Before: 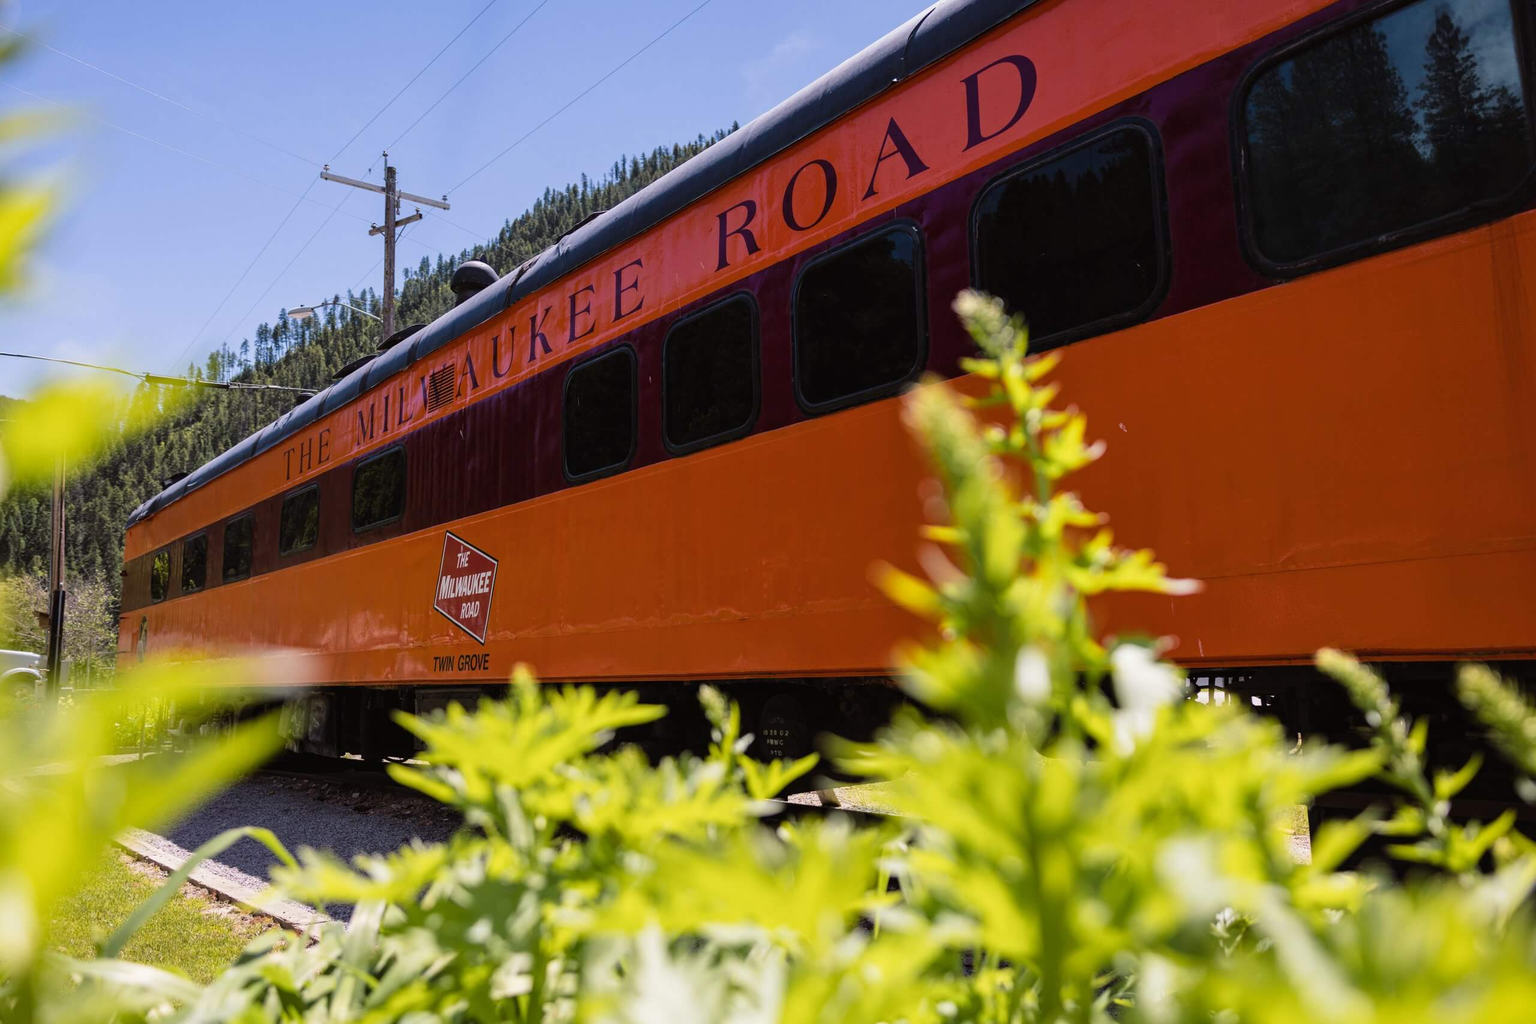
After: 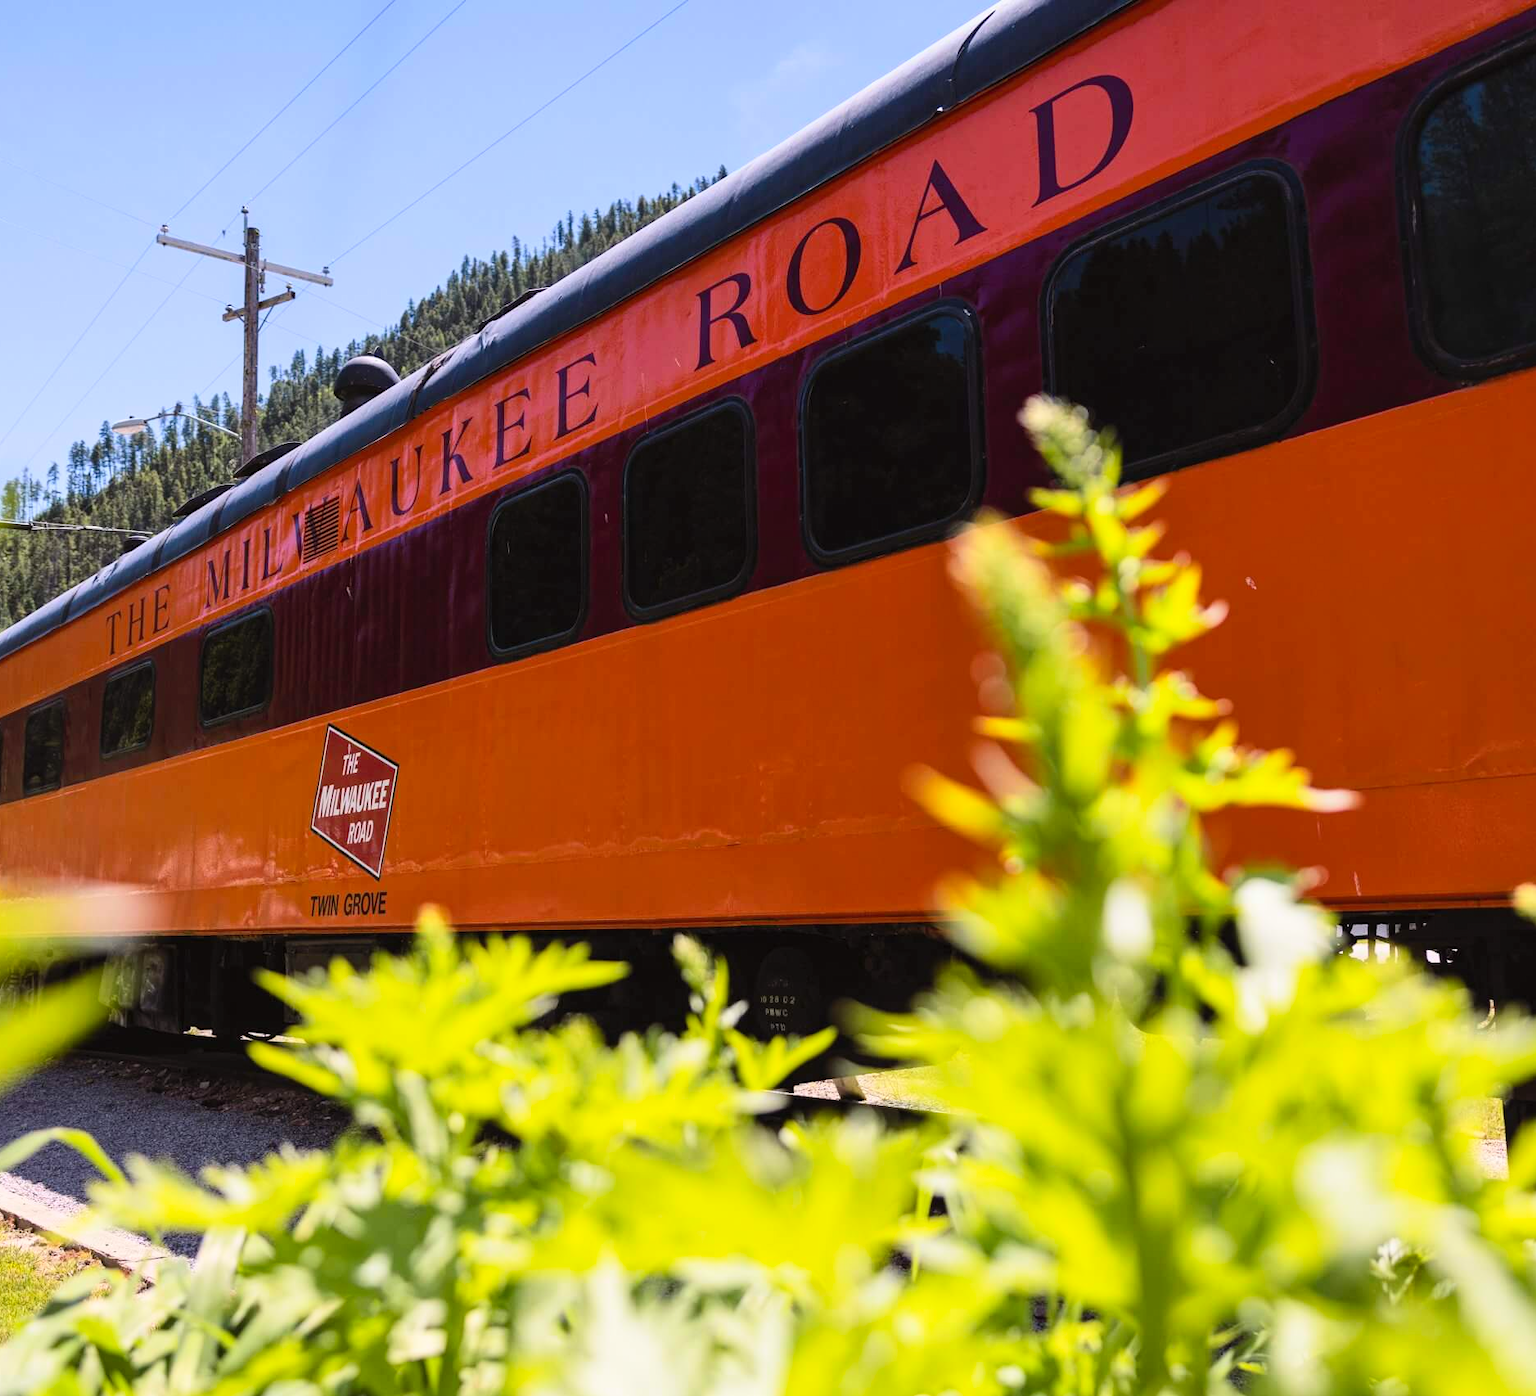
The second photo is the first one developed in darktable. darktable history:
crop: left 13.422%, top 0%, right 13.246%
contrast brightness saturation: contrast 0.196, brightness 0.167, saturation 0.22
